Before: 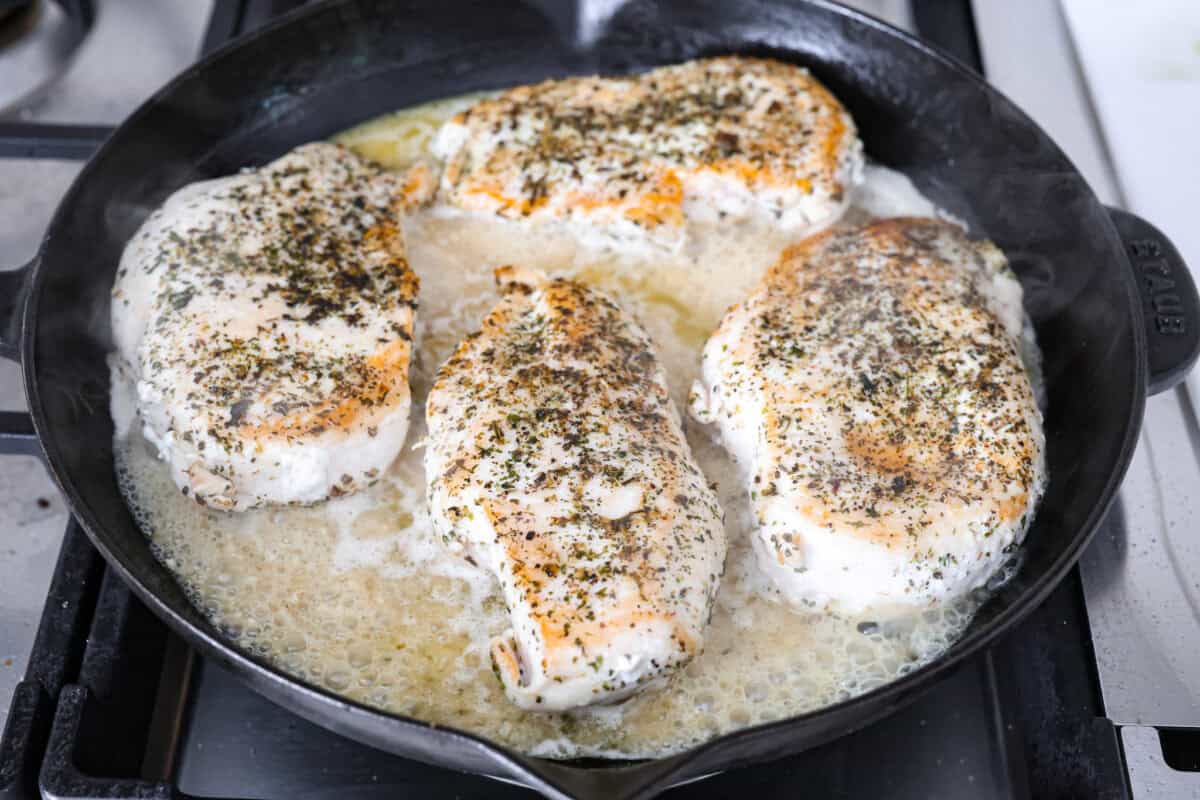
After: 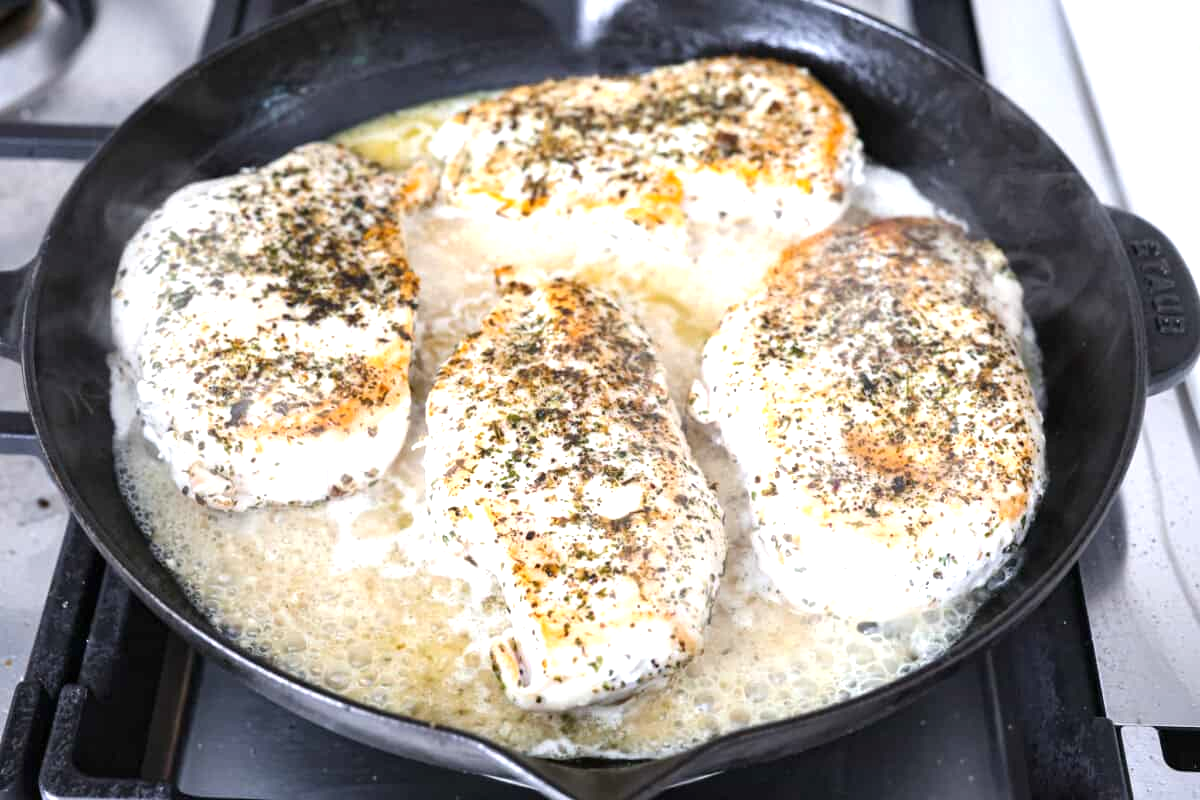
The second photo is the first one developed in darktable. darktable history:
tone equalizer: edges refinement/feathering 500, mask exposure compensation -1.57 EV, preserve details no
exposure: black level correction 0, exposure 0.7 EV, compensate highlight preservation false
